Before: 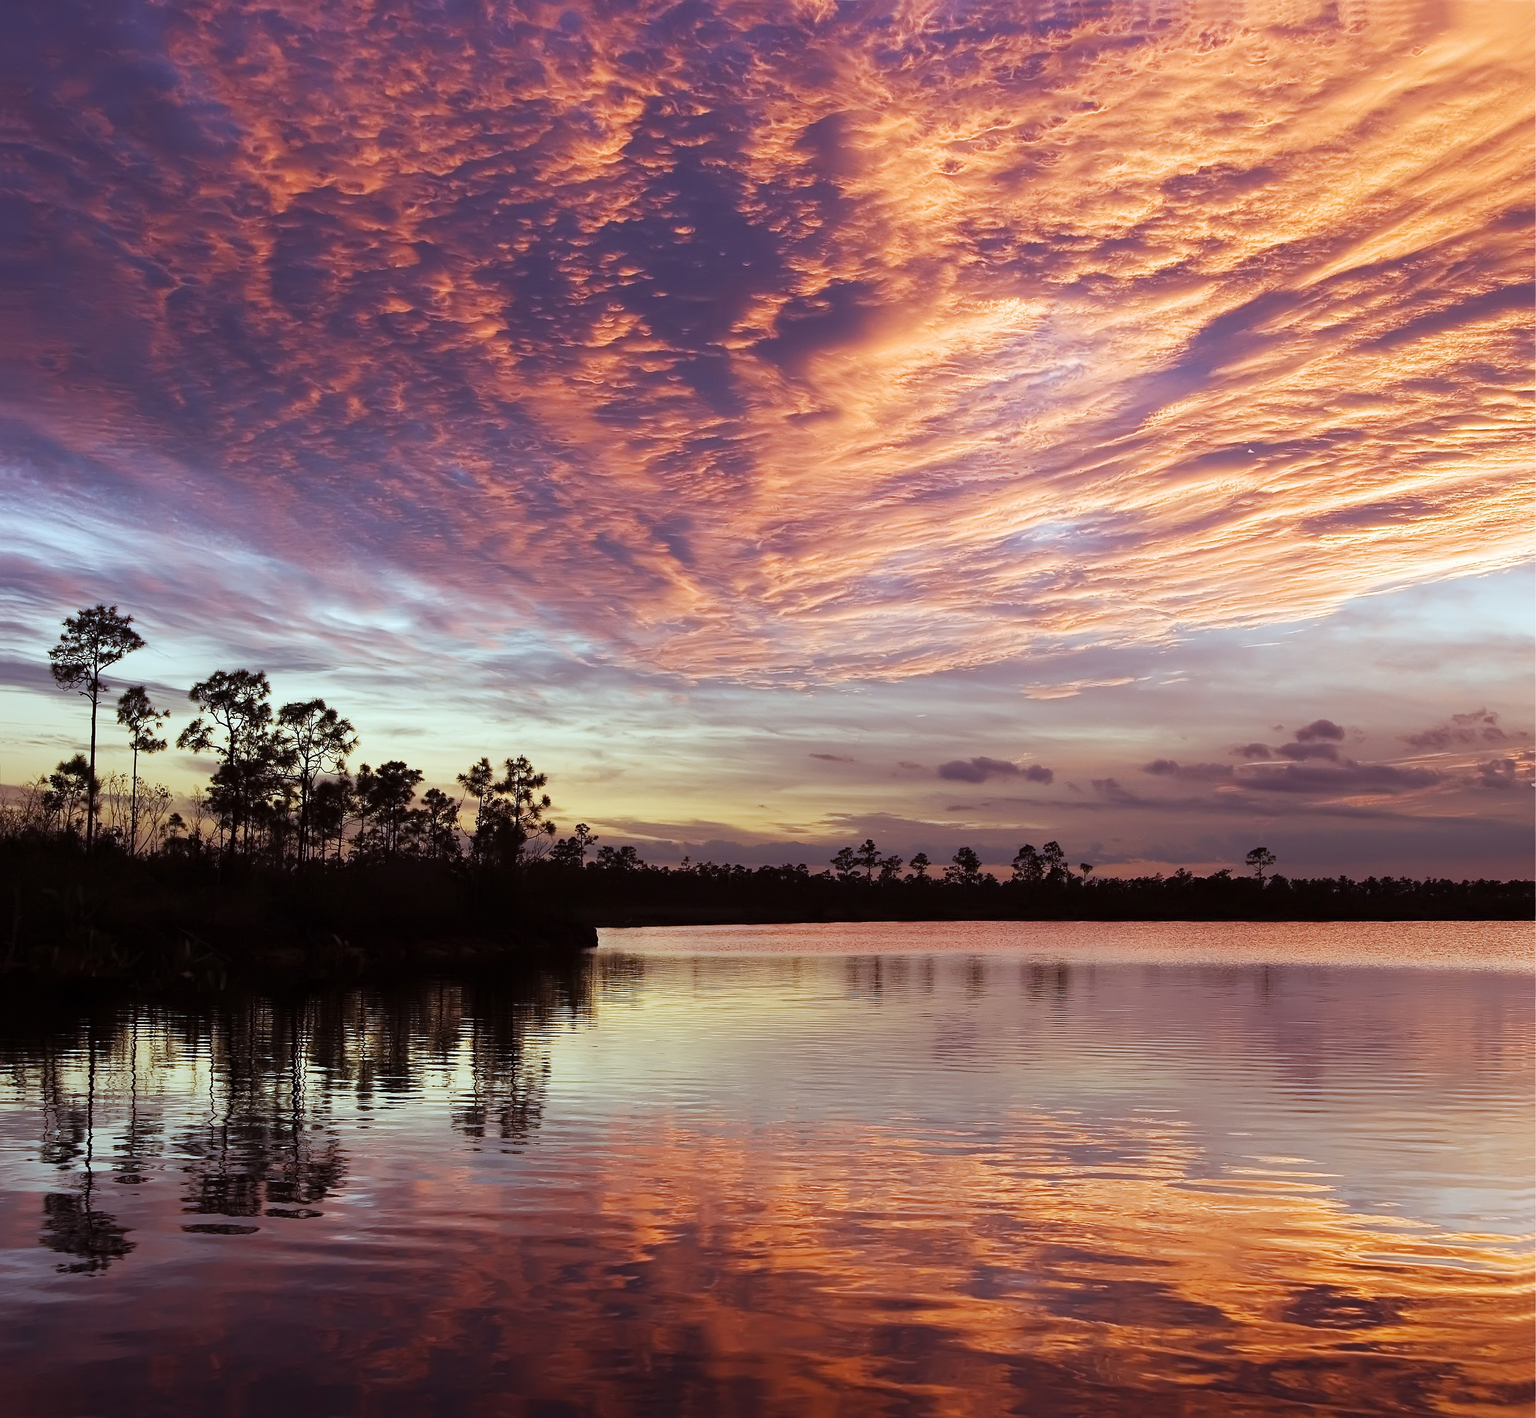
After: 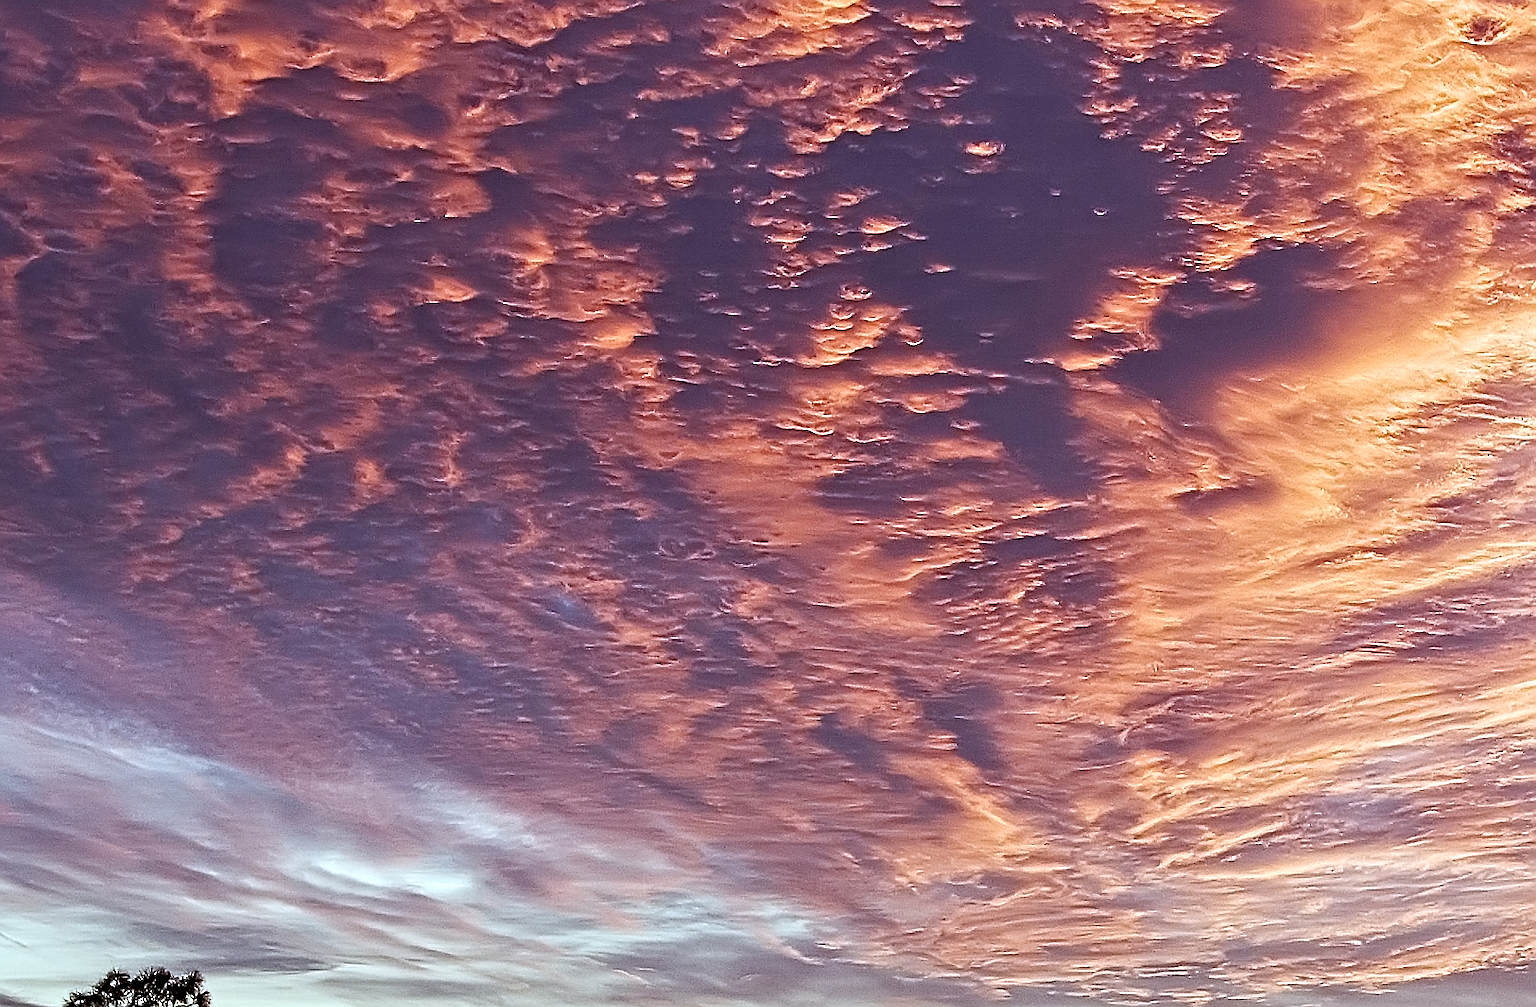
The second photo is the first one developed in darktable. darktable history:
contrast equalizer: y [[0.5, 0.542, 0.583, 0.625, 0.667, 0.708], [0.5 ×6], [0.5 ×6], [0 ×6], [0 ×6]]
sharpen: radius 1.424, amount 1.235, threshold 0.611
crop: left 10.245%, top 10.65%, right 36.184%, bottom 51.296%
